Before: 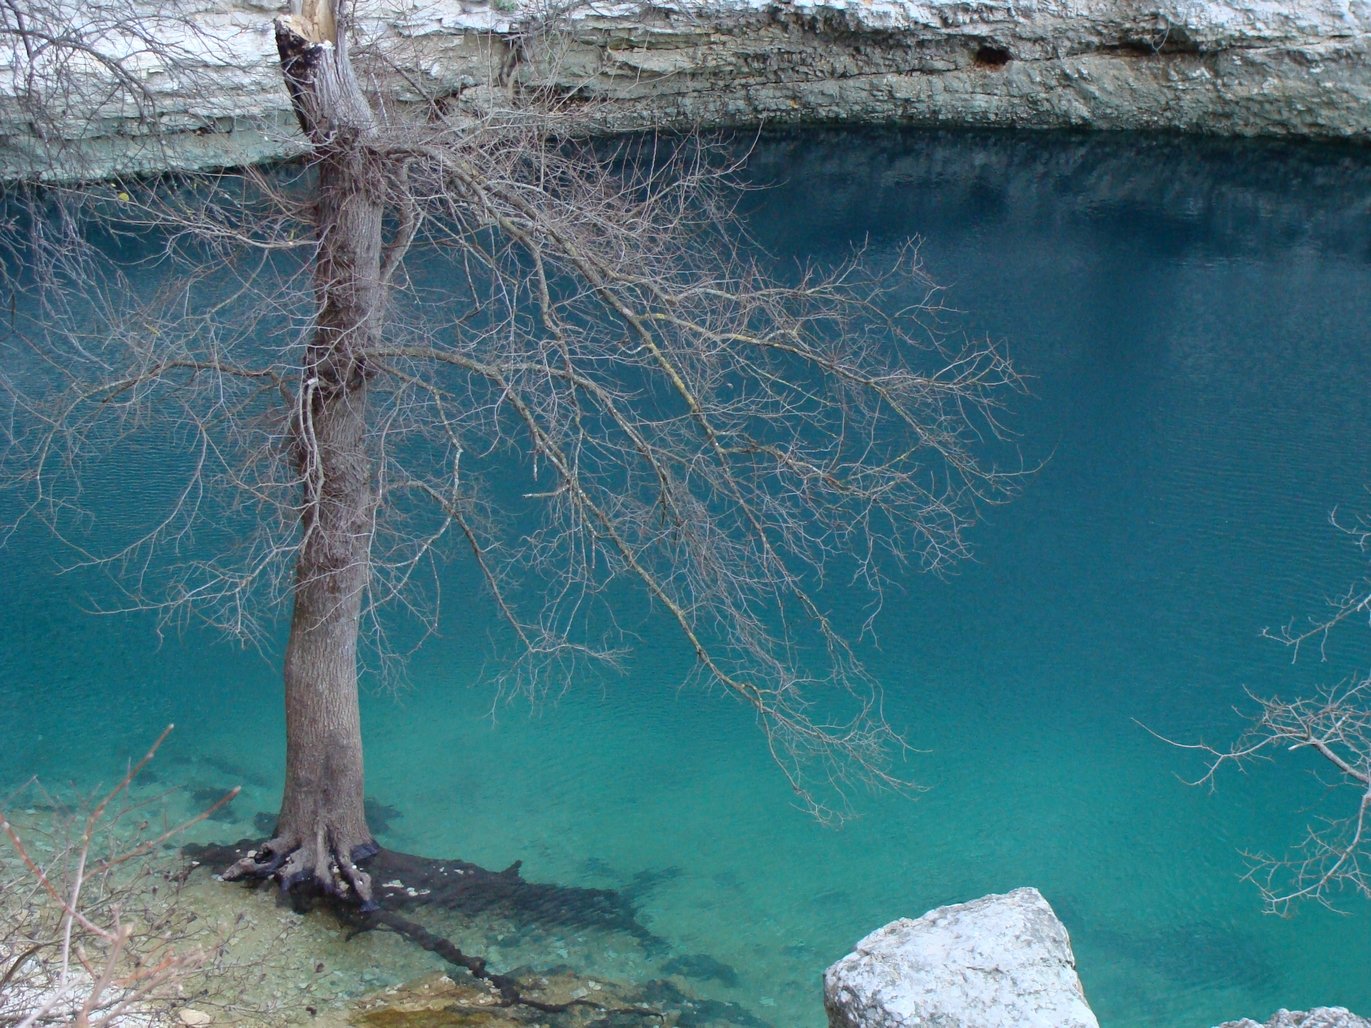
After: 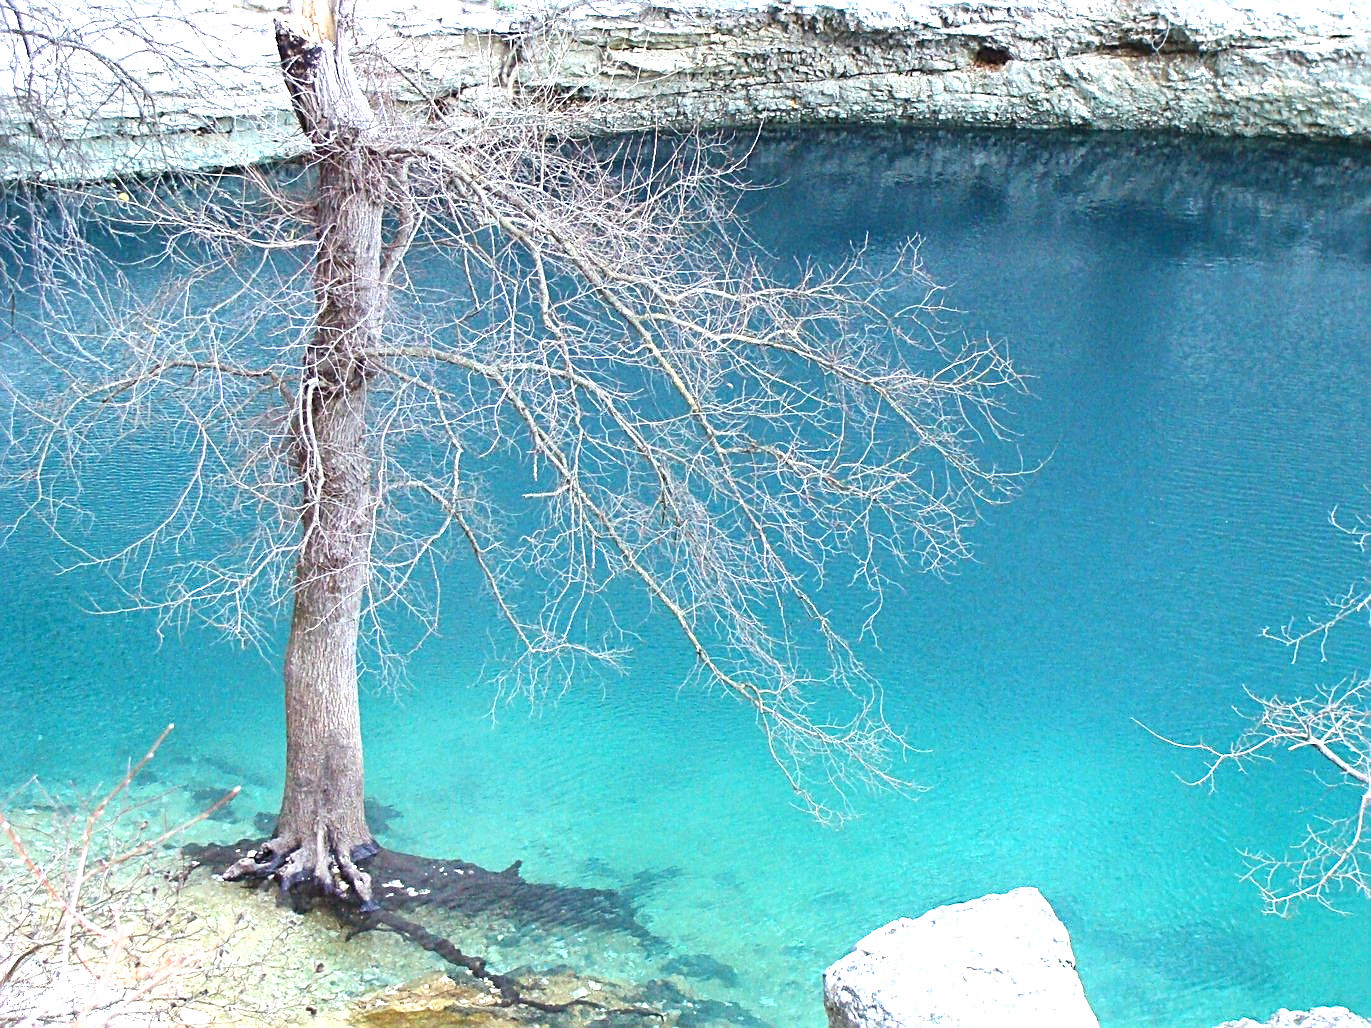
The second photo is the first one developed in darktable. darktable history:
exposure: black level correction 0, exposure 1.537 EV, compensate highlight preservation false
sharpen: radius 2.544, amount 0.642
